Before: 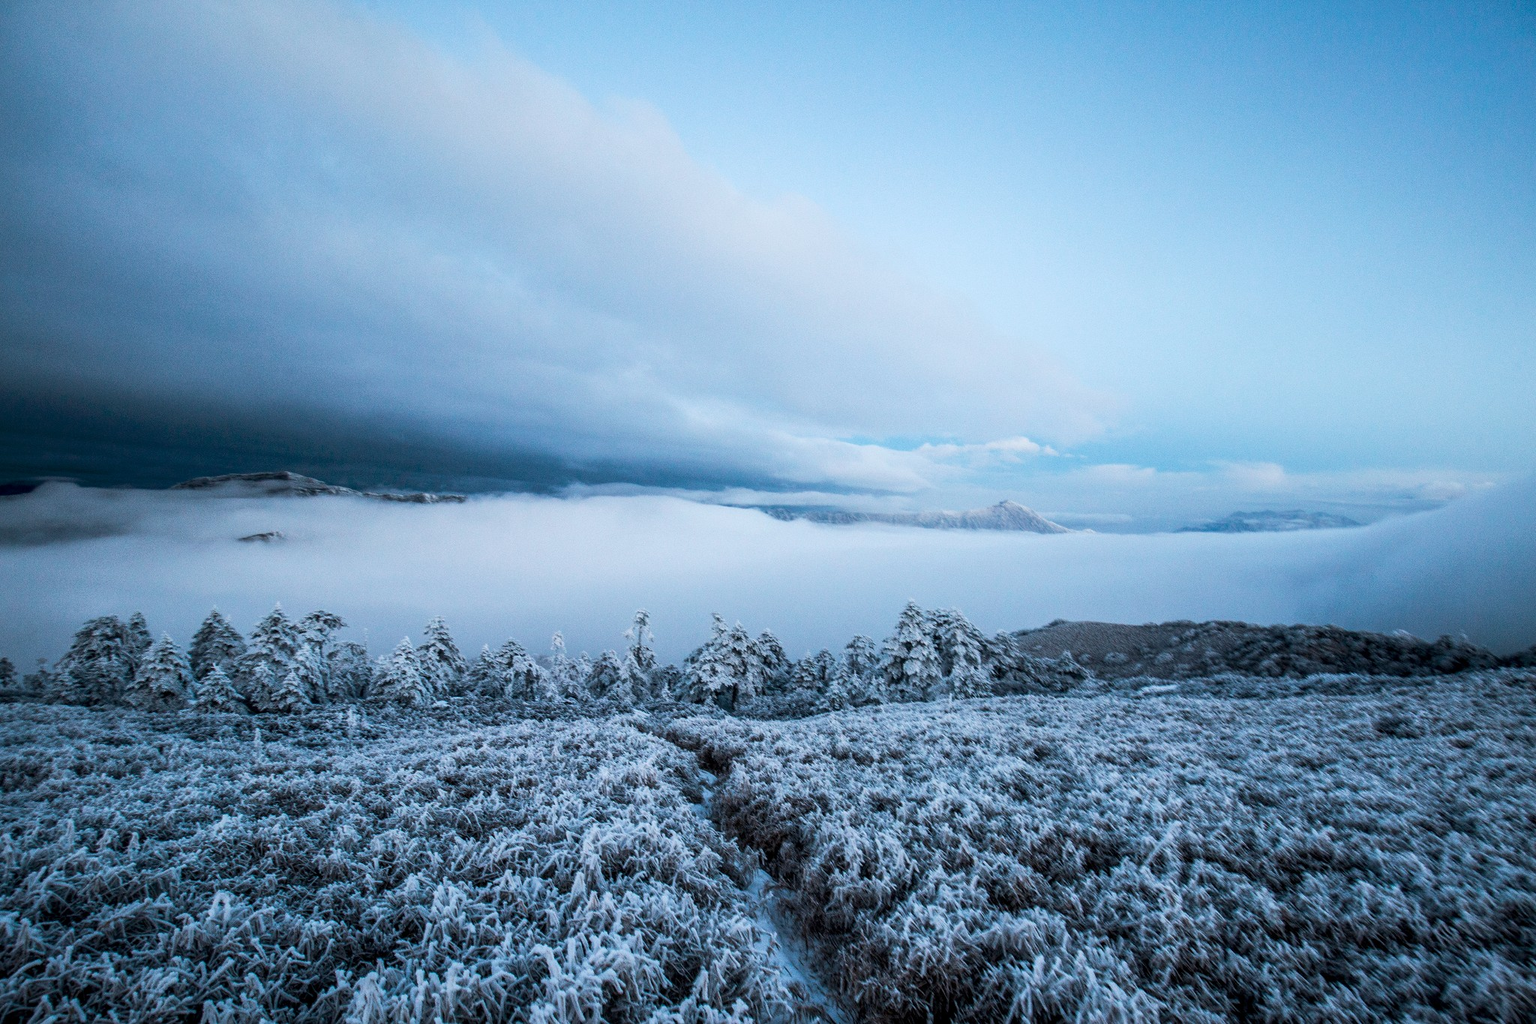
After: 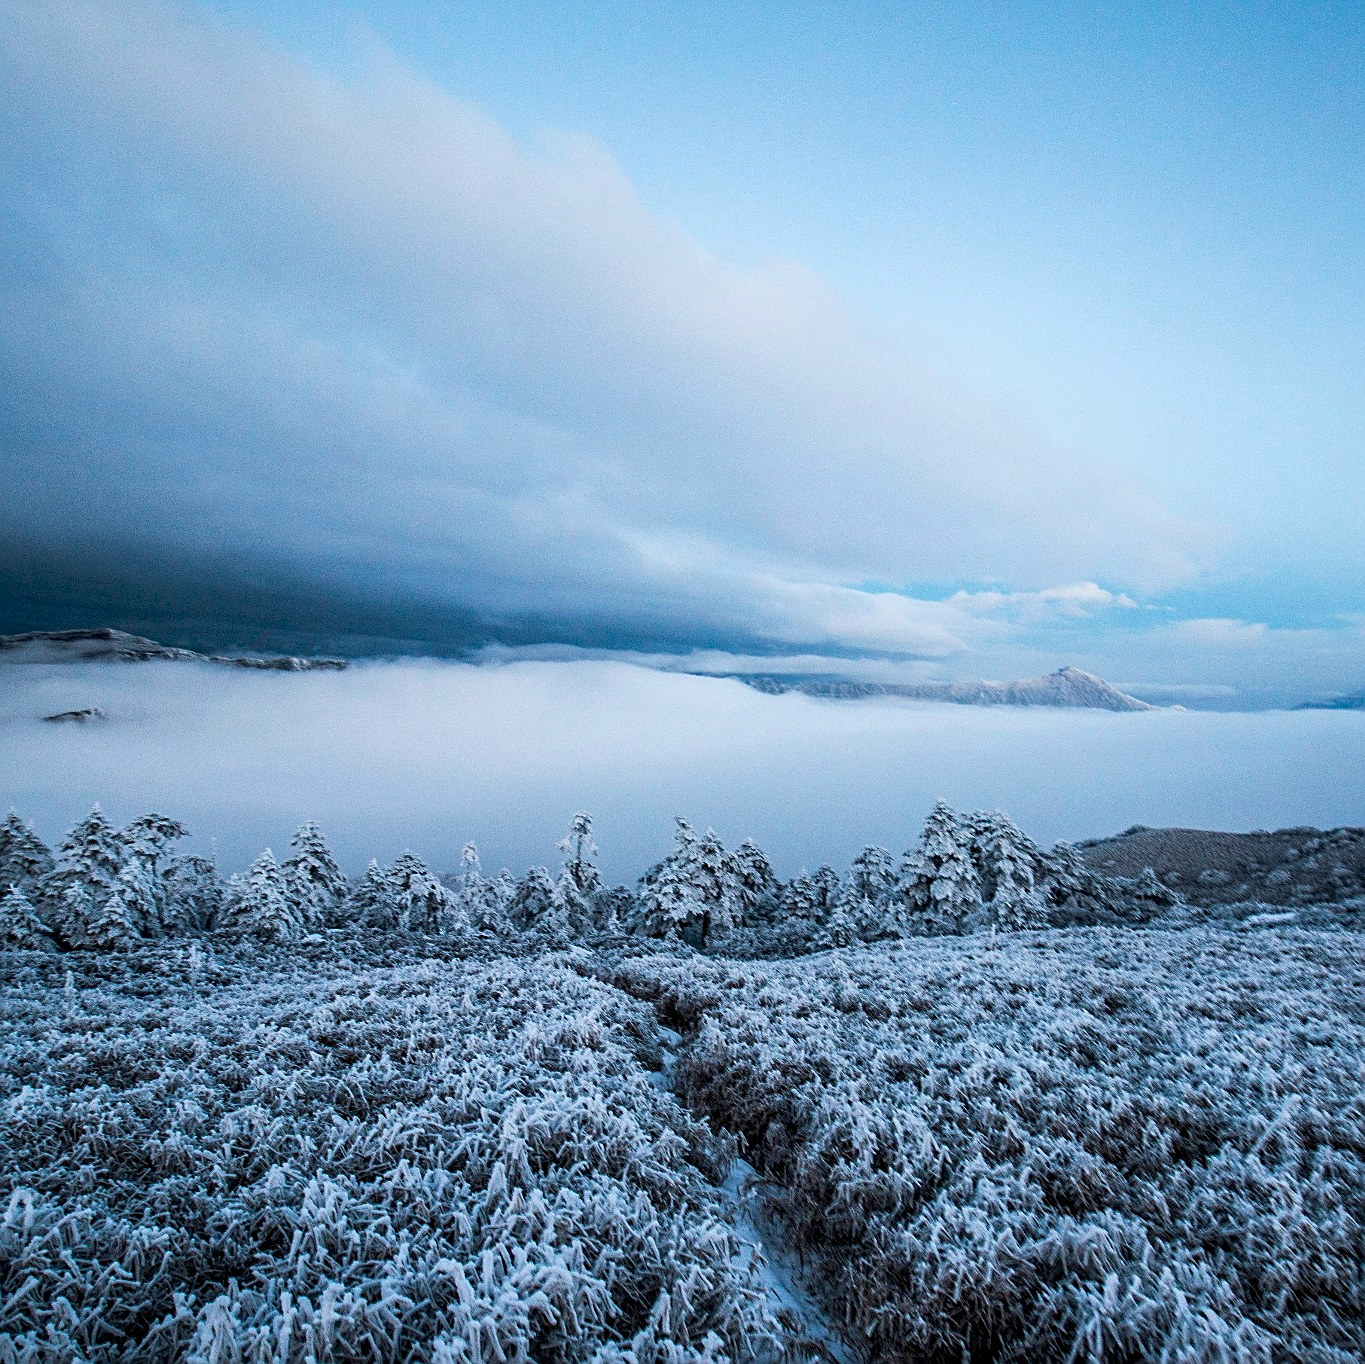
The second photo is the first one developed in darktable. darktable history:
haze removal: compatibility mode true, adaptive false
crop and rotate: left 13.409%, right 19.924%
sharpen: on, module defaults
